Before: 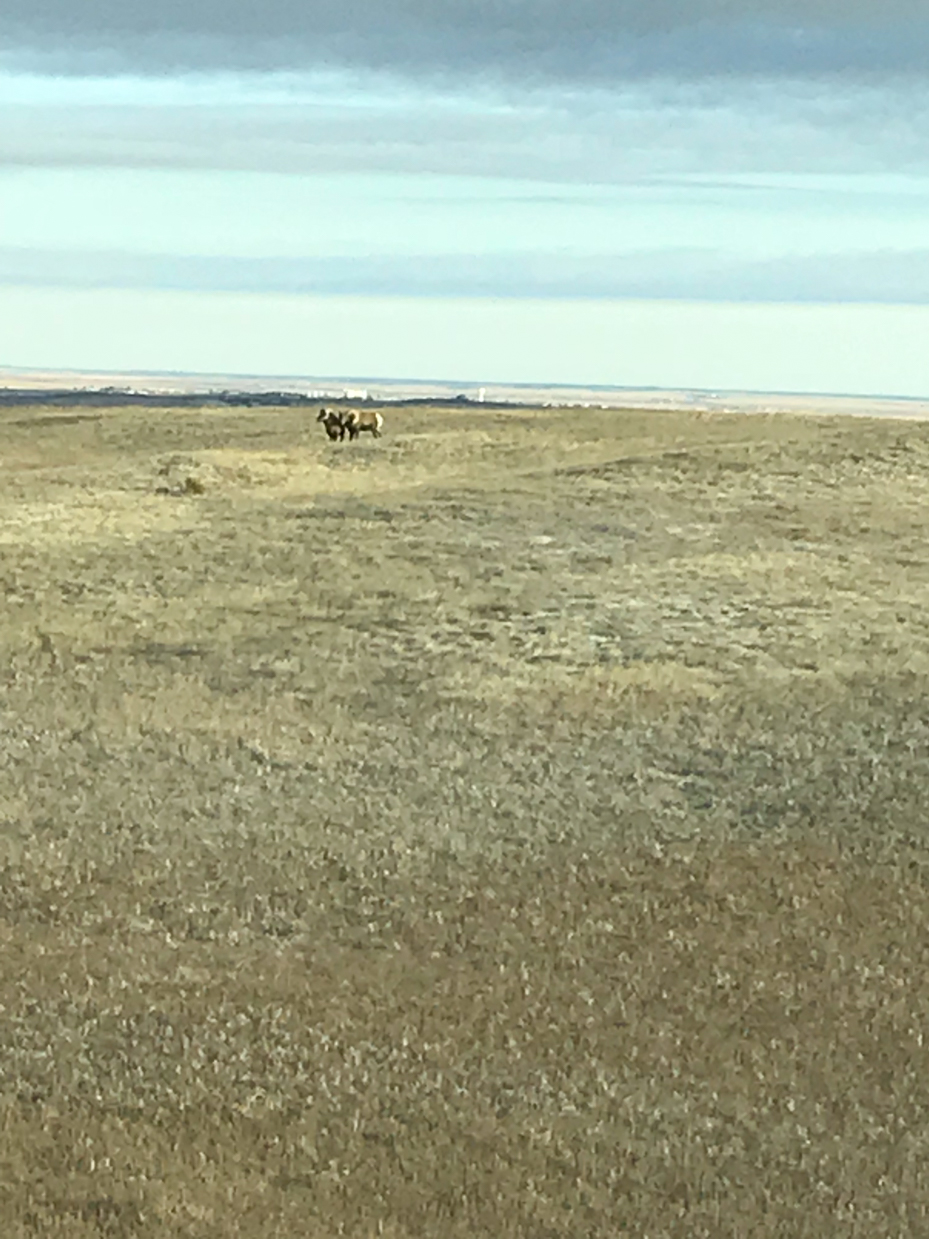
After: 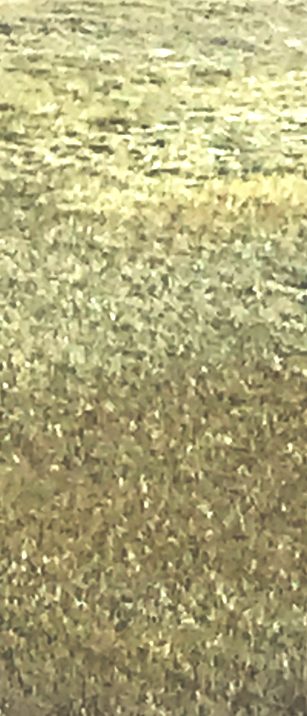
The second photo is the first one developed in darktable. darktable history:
levels: levels [0.055, 0.477, 0.9]
base curve: curves: ch0 [(0, 0.036) (0.007, 0.037) (0.604, 0.887) (1, 1)], preserve colors none
crop: left 41.027%, top 39.322%, right 25.926%, bottom 2.812%
vignetting: brightness -0.156, unbound false
